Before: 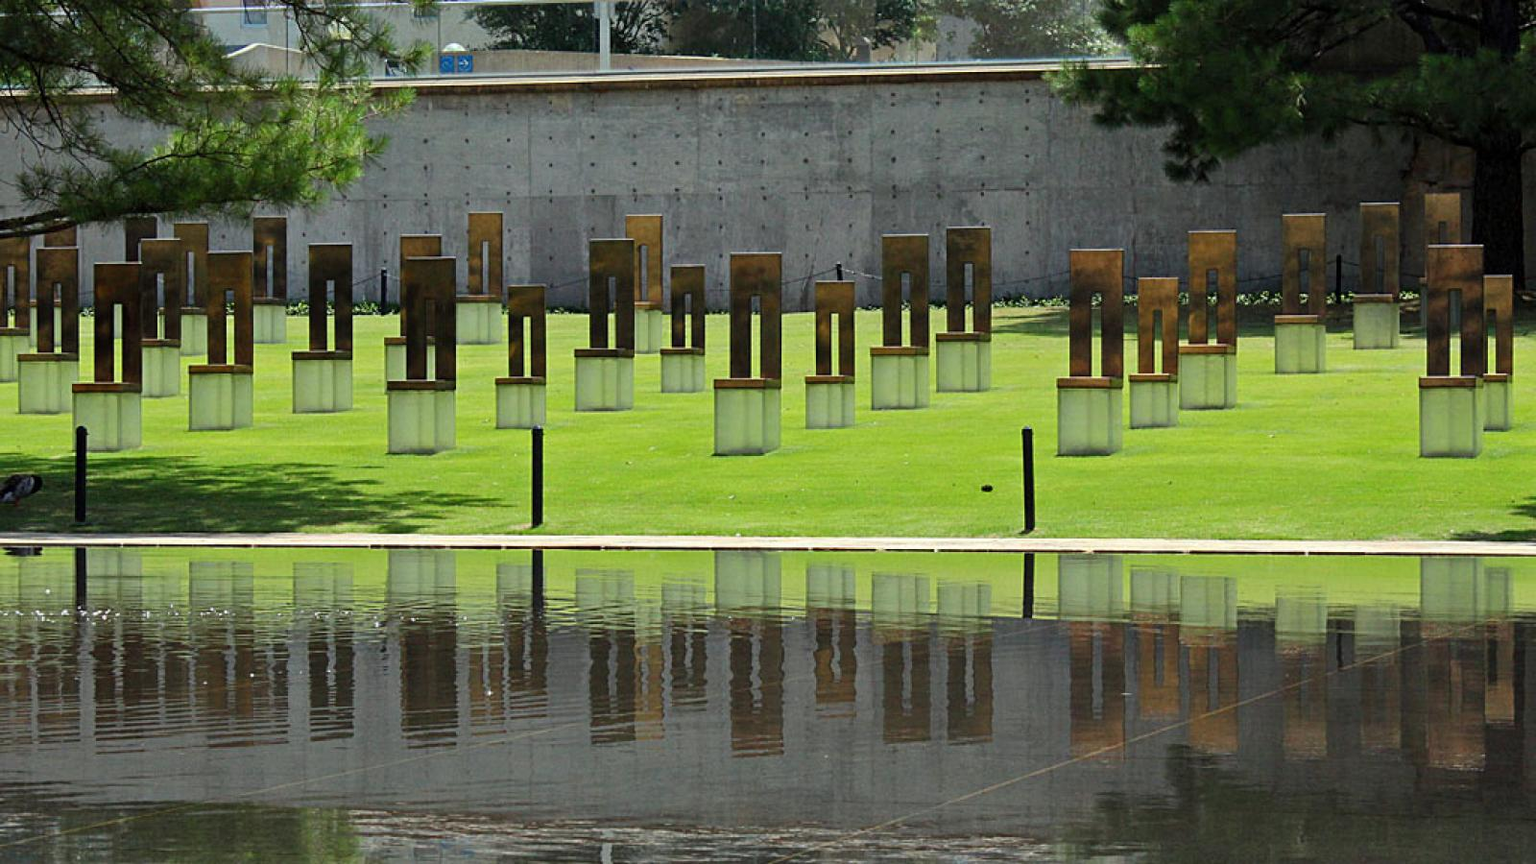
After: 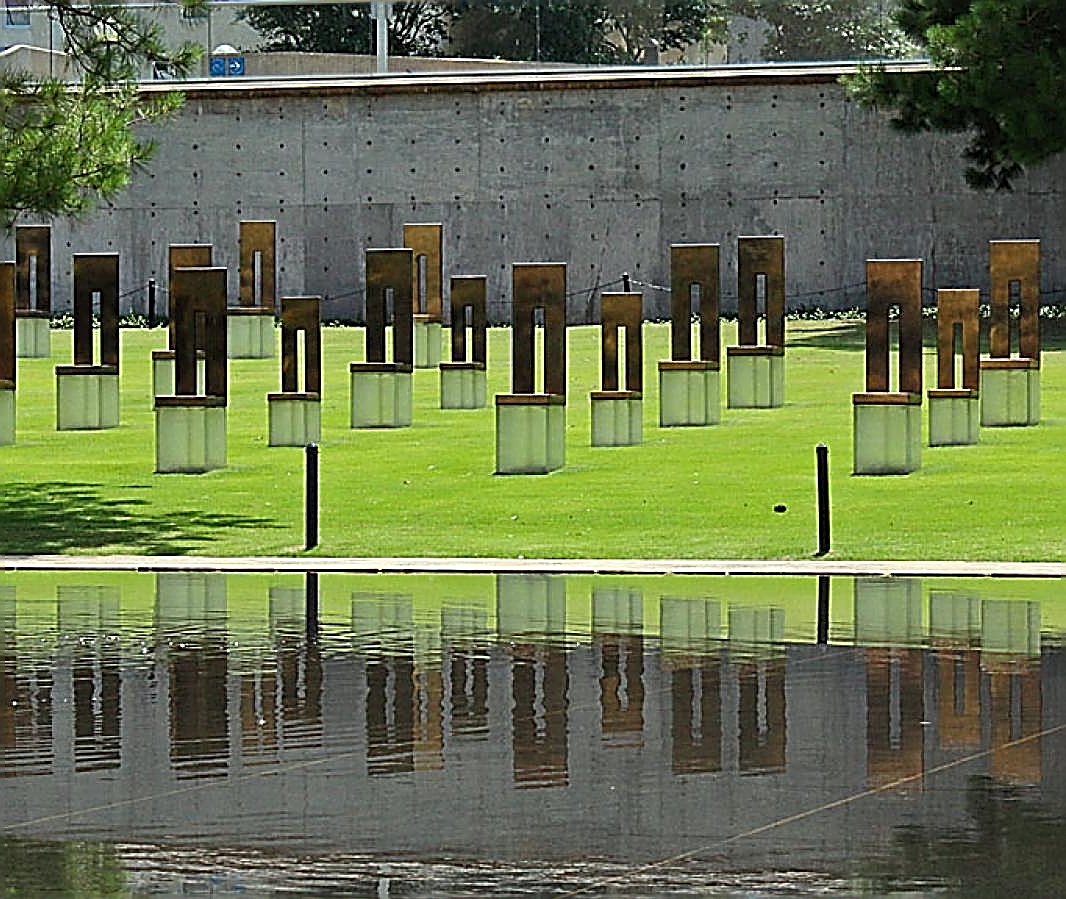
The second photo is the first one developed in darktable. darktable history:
sharpen: amount 1.861
crop and rotate: left 15.546%, right 17.787%
